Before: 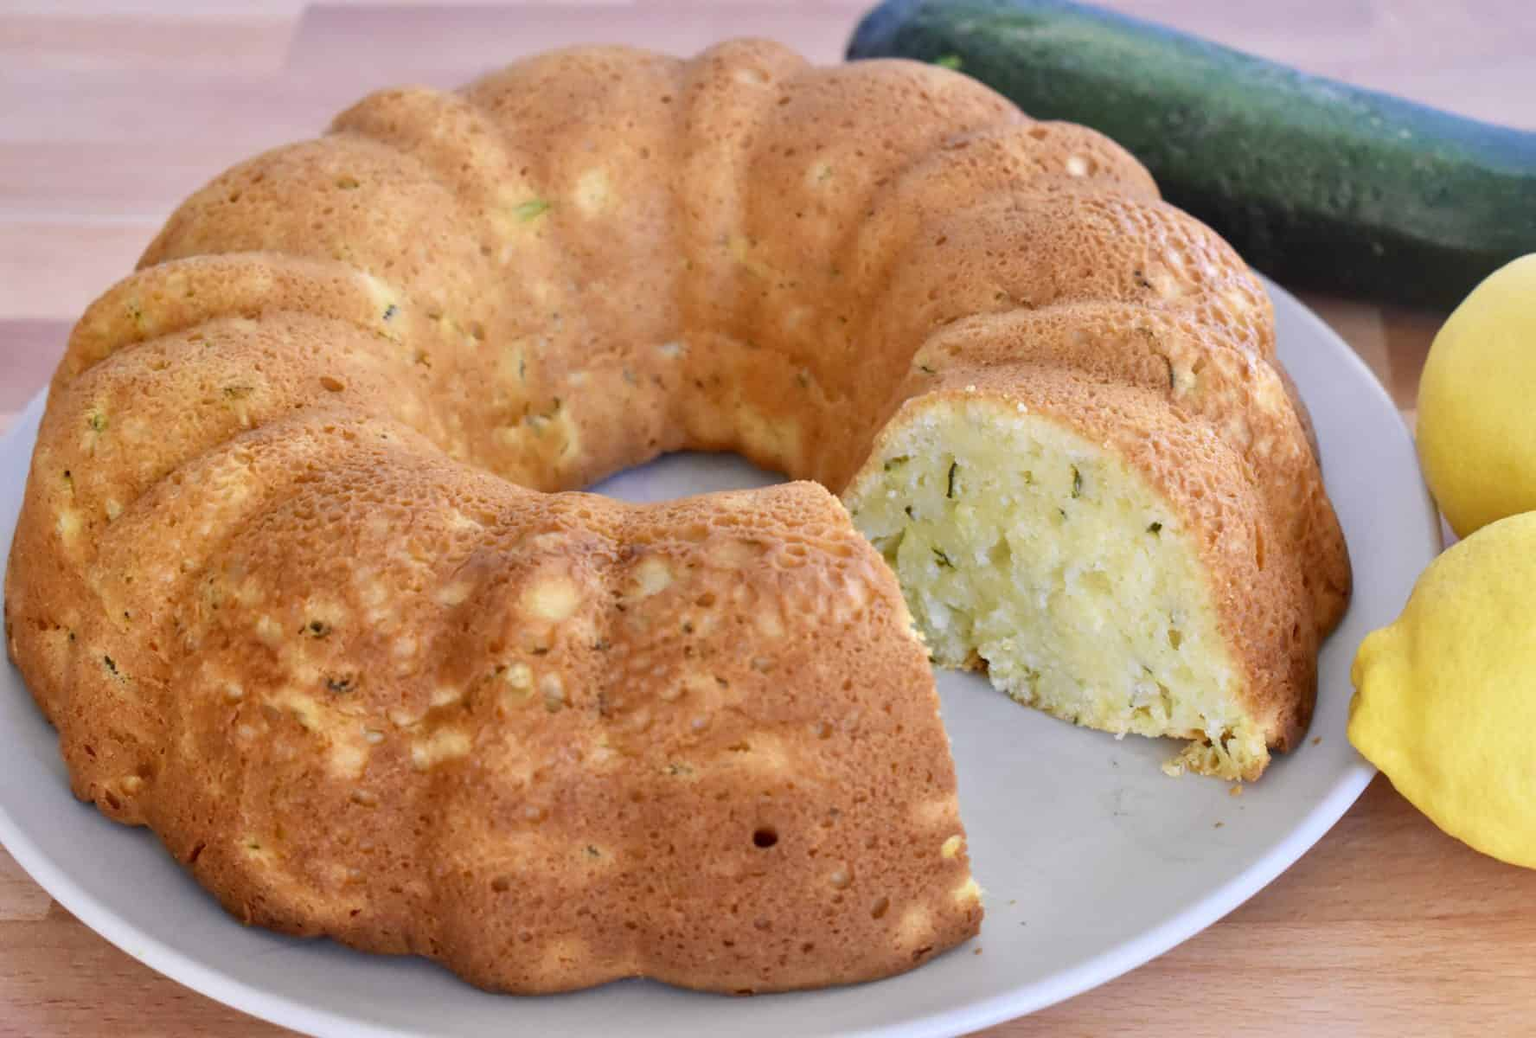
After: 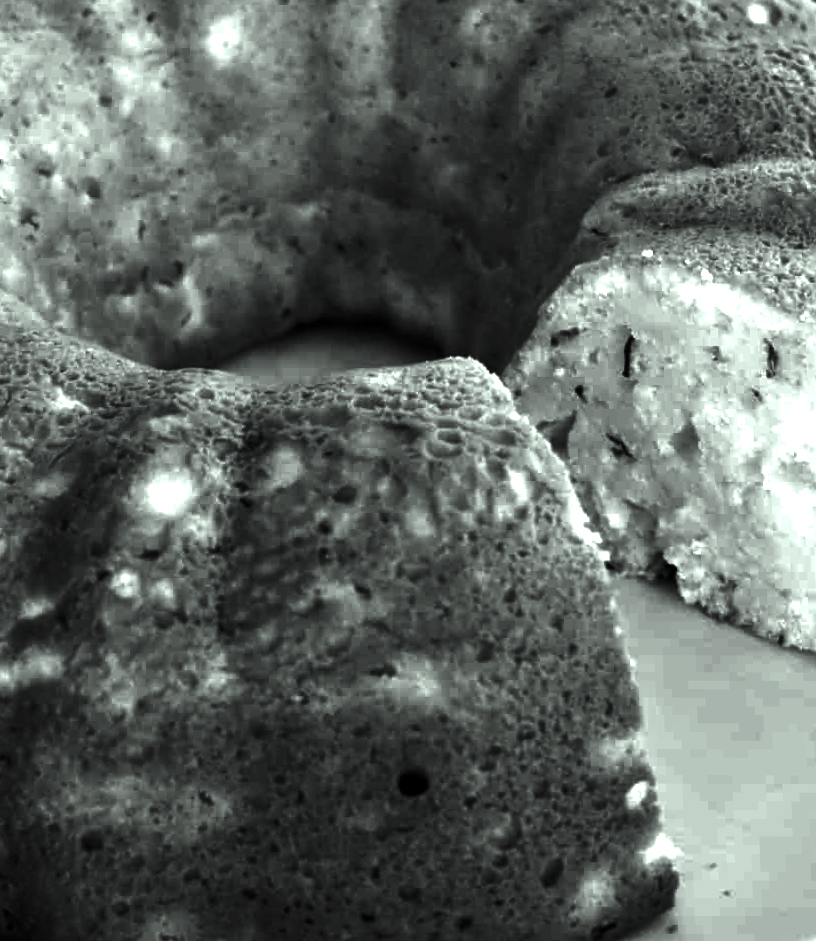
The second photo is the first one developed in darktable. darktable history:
crop and rotate: angle 0.02°, left 24.353%, top 13.219%, right 26.156%, bottom 8.224%
white balance: red 0.982, blue 1.018
rotate and perspective: rotation 0.215°, lens shift (vertical) -0.139, crop left 0.069, crop right 0.939, crop top 0.002, crop bottom 0.996
color correction: highlights a* -8, highlights b* 3.1
color balance rgb: shadows lift › chroma 4.21%, shadows lift › hue 252.22°, highlights gain › chroma 1.36%, highlights gain › hue 50.24°, perceptual saturation grading › mid-tones 6.33%, perceptual saturation grading › shadows 72.44%, perceptual brilliance grading › highlights 11.59%, contrast 5.05%
exposure: exposure 0.236 EV, compensate highlight preservation false
contrast brightness saturation: contrast 0.02, brightness -1, saturation -1
